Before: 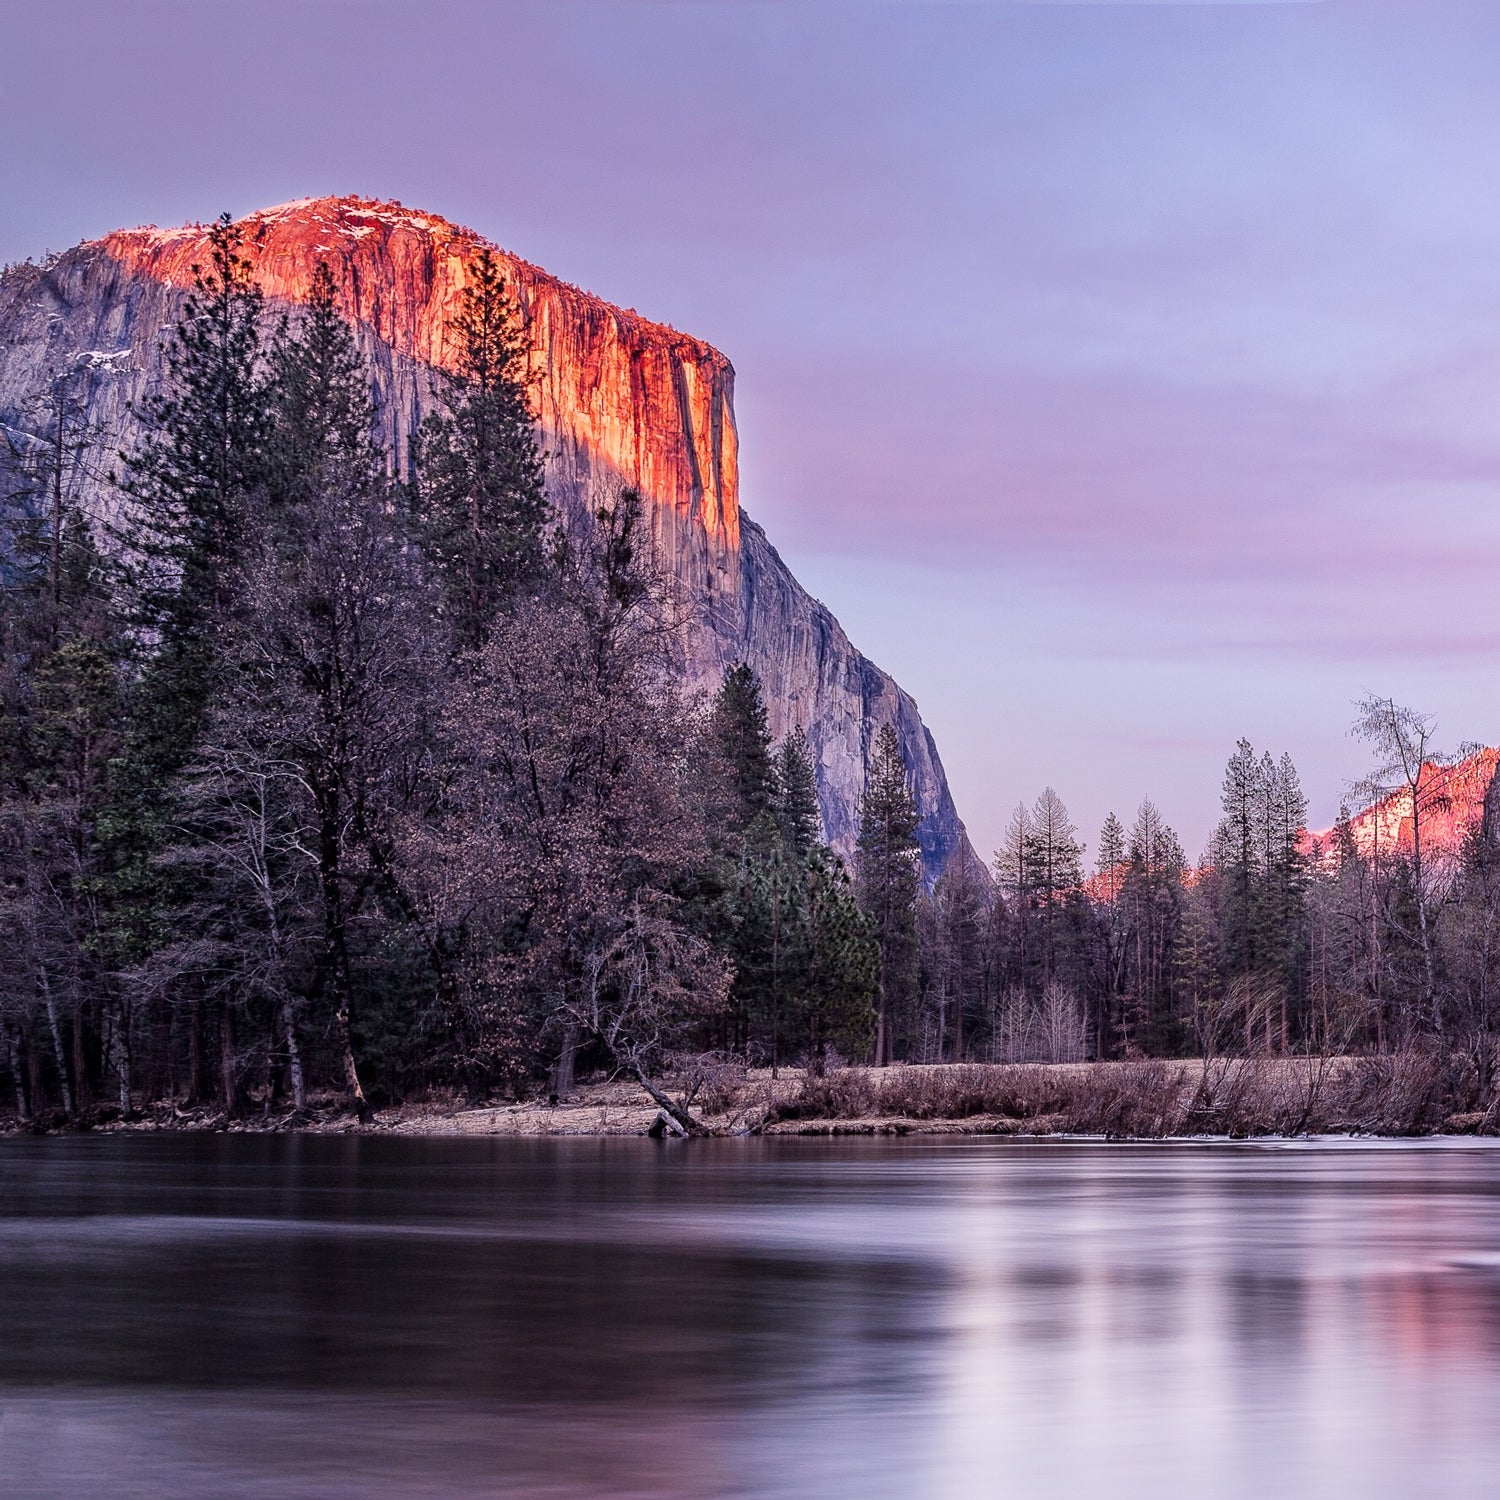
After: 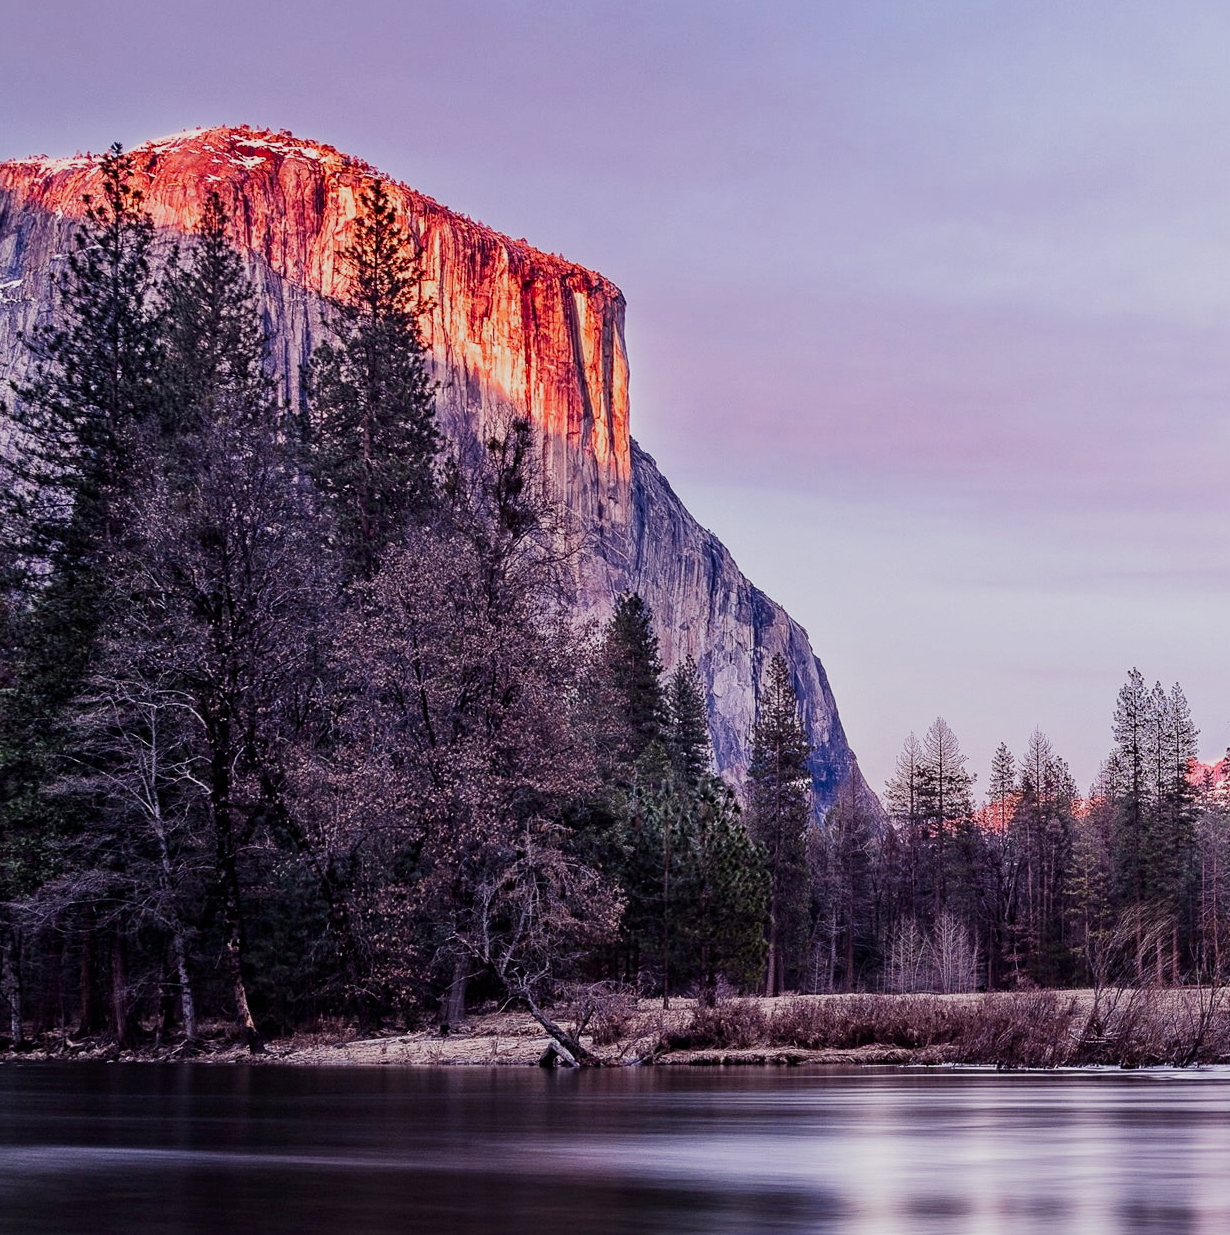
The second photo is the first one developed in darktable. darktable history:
contrast brightness saturation: contrast 0.153, brightness -0.01, saturation 0.101
crop and rotate: left 7.375%, top 4.675%, right 10.619%, bottom 12.959%
filmic rgb: black relative exposure -16 EV, white relative exposure 2.9 EV, hardness 10, add noise in highlights 0.001, preserve chrominance no, color science v3 (2019), use custom middle-gray values true, contrast in highlights soft
tone equalizer: on, module defaults
